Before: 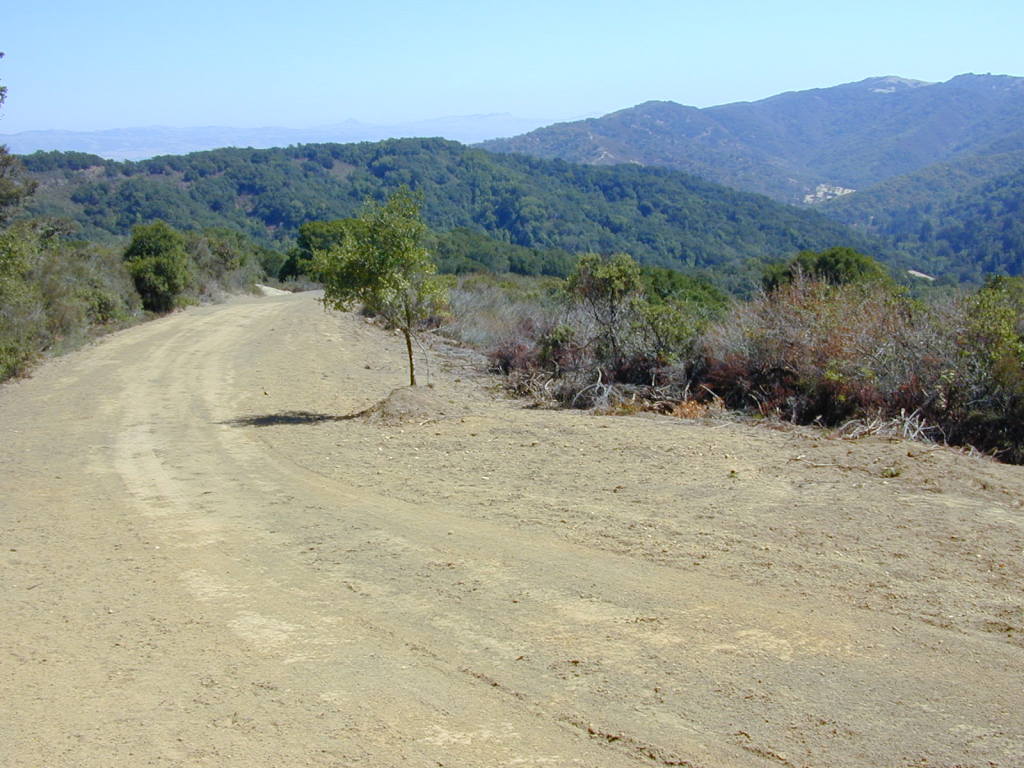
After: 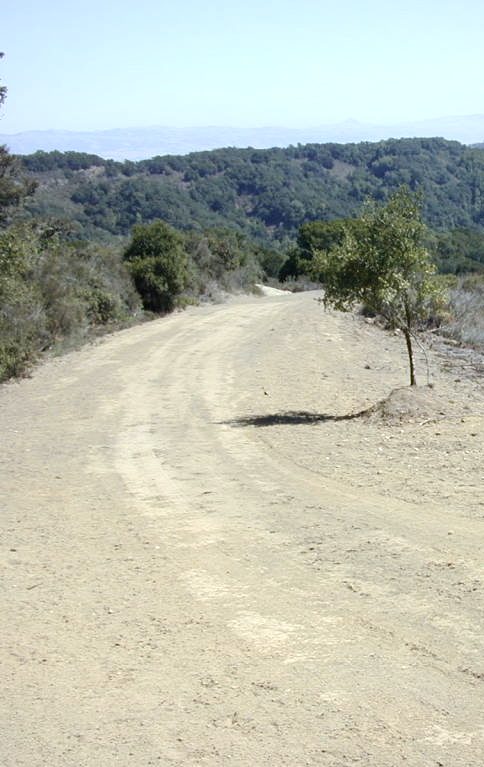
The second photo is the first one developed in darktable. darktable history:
tone equalizer: -8 EV -0.431 EV, -7 EV -0.366 EV, -6 EV -0.295 EV, -5 EV -0.209 EV, -3 EV 0.196 EV, -2 EV 0.359 EV, -1 EV 0.373 EV, +0 EV 0.396 EV, edges refinement/feathering 500, mask exposure compensation -1.57 EV, preserve details no
vignetting: fall-off radius 61%, brightness -0.186, saturation -0.306
crop and rotate: left 0.044%, top 0%, right 52.68%
contrast brightness saturation: contrast 0.1, saturation -0.3
